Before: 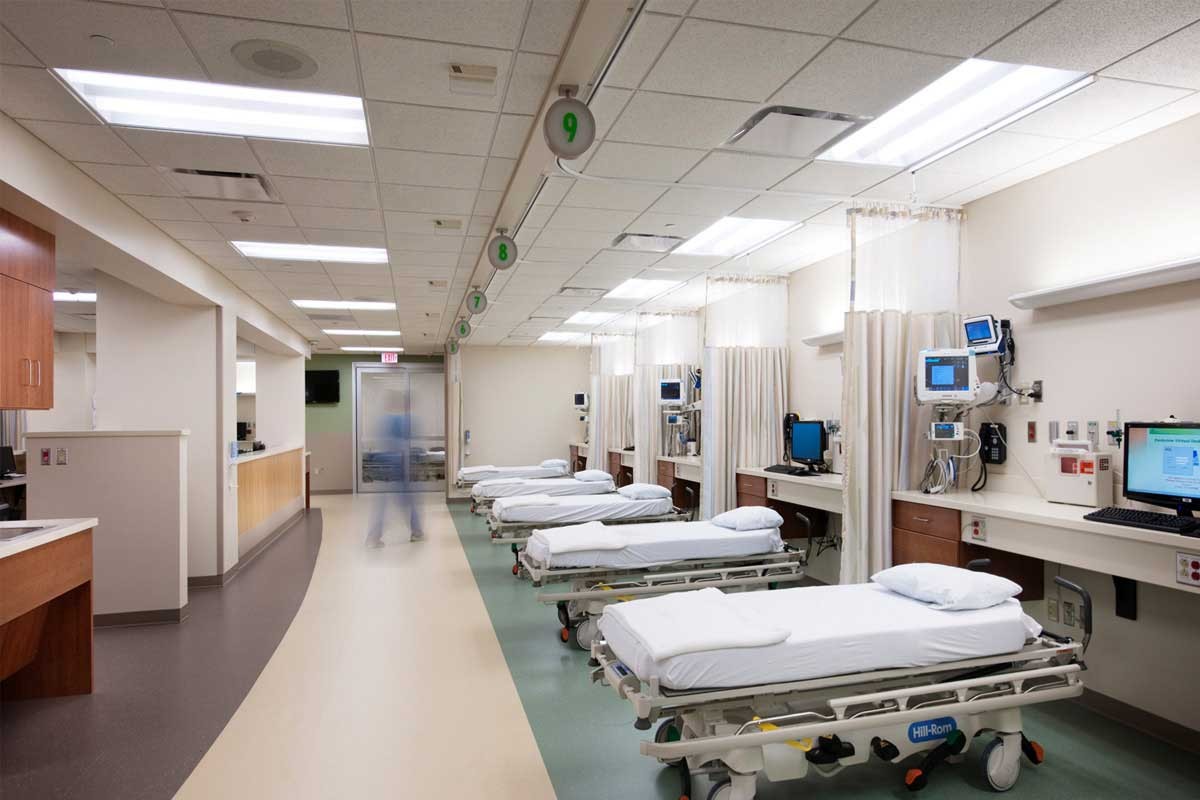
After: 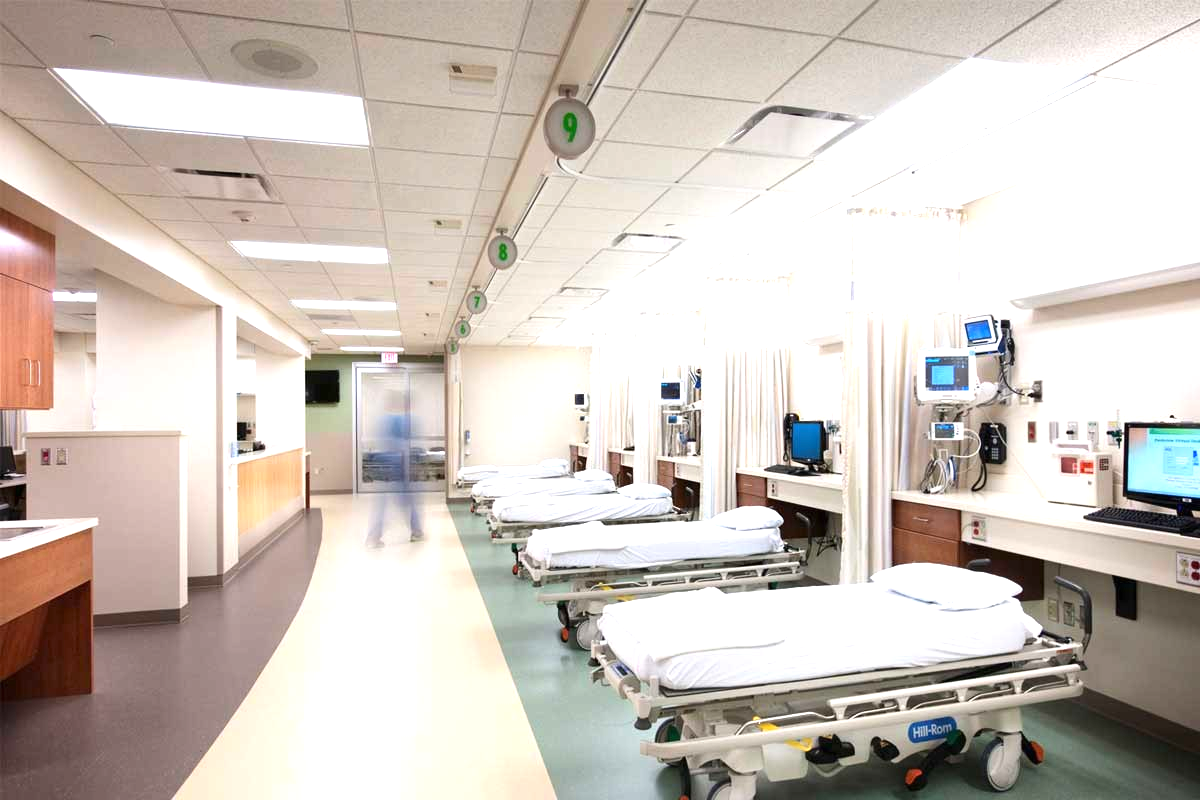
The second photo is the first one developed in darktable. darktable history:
contrast brightness saturation: contrast 0.071
exposure: black level correction 0, exposure 0.949 EV, compensate exposure bias true, compensate highlight preservation false
